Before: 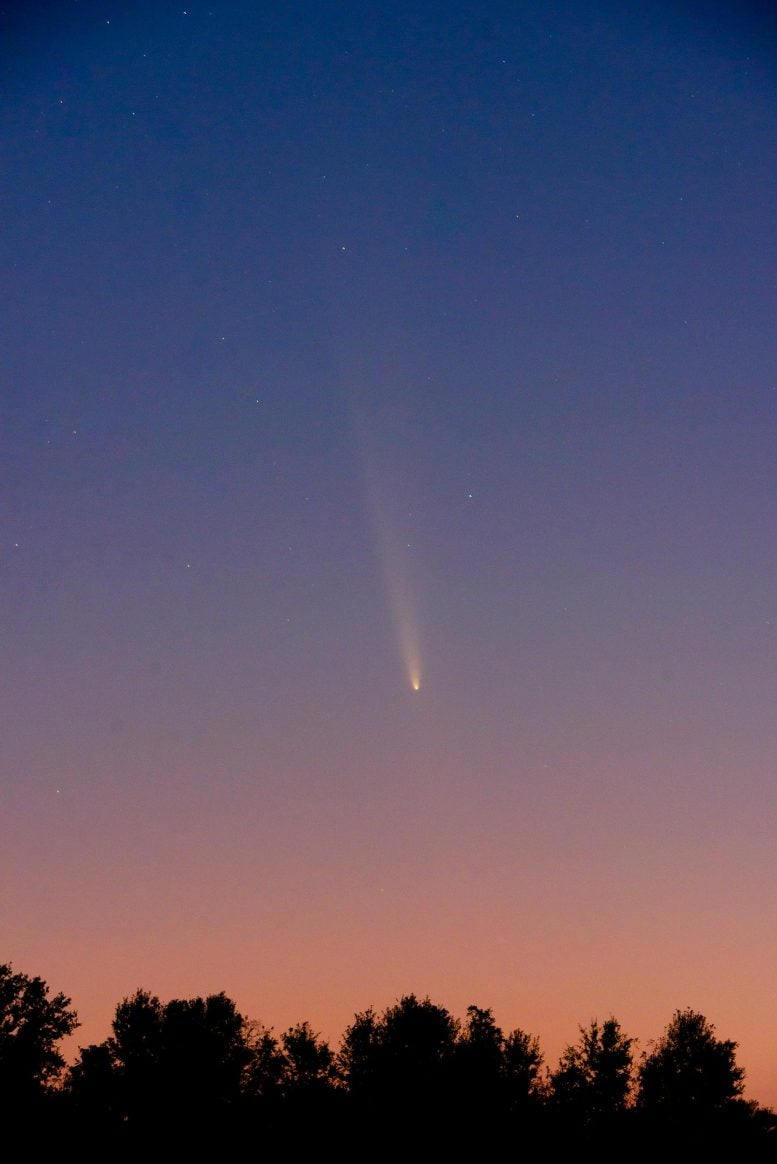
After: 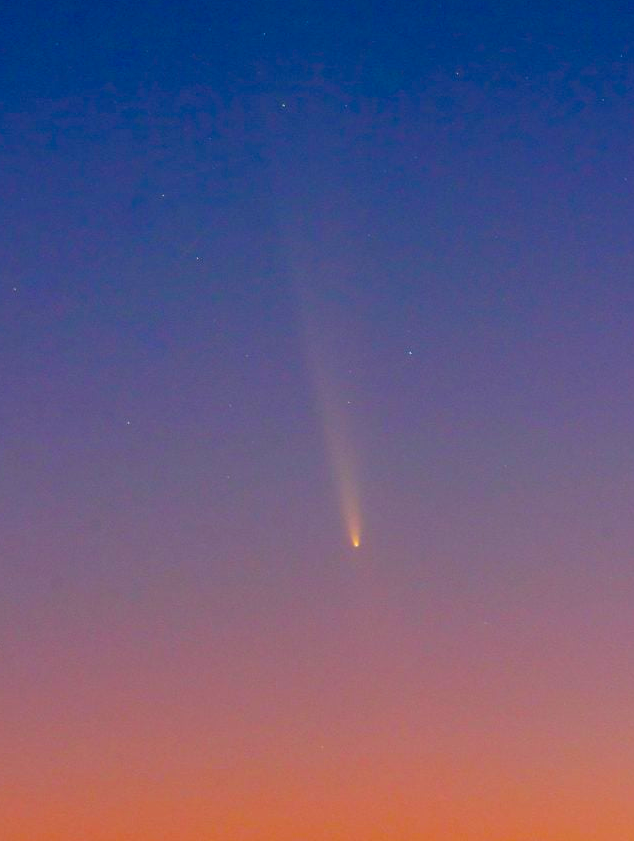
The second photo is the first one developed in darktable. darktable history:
crop: left 7.824%, top 12.31%, right 10.474%, bottom 15.4%
color balance rgb: perceptual saturation grading › global saturation 41.998%, global vibrance 30.223%
